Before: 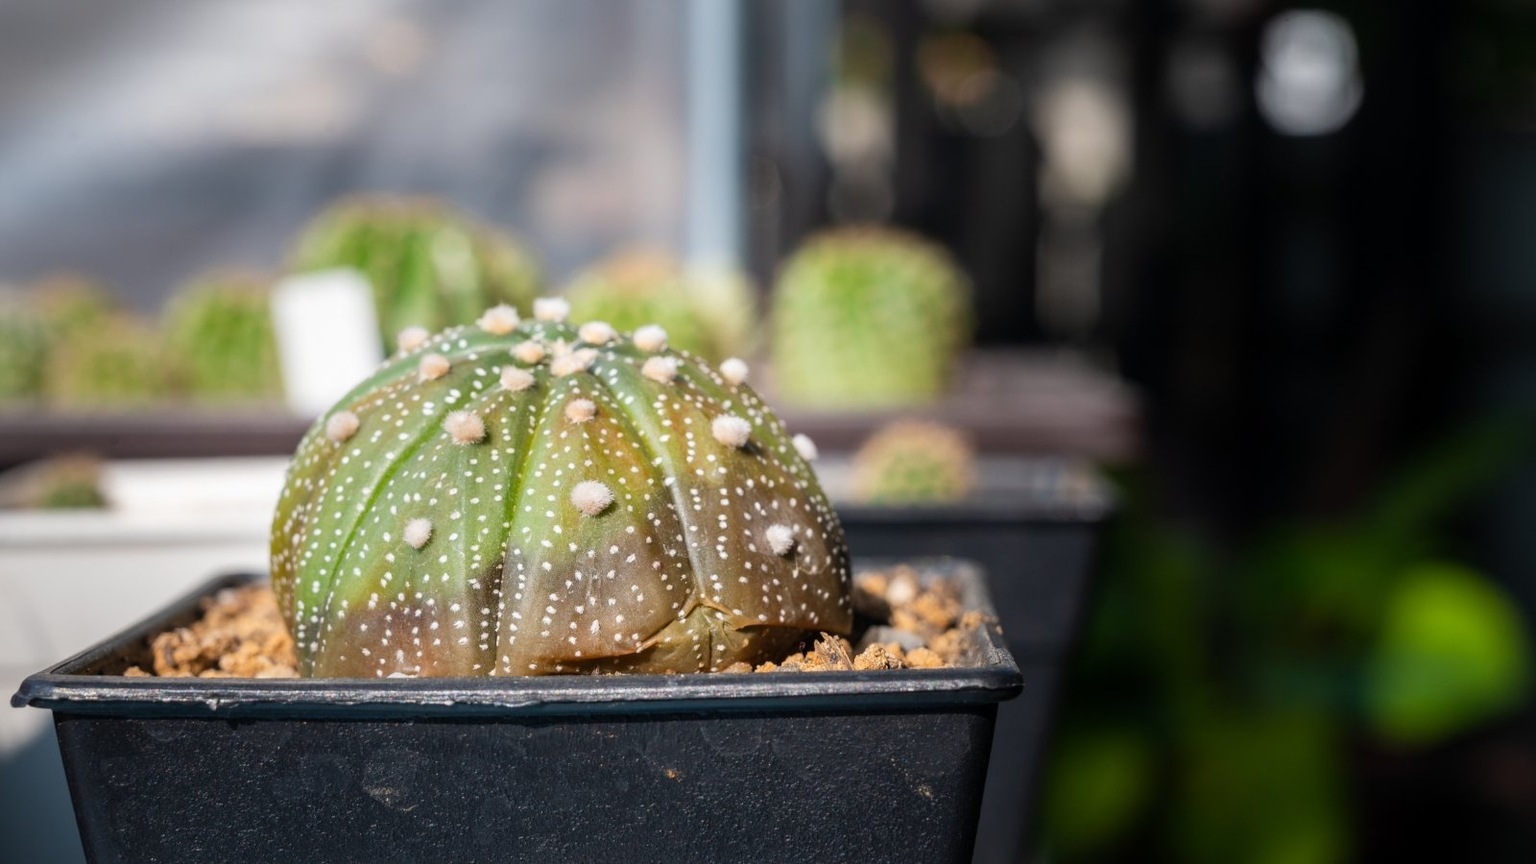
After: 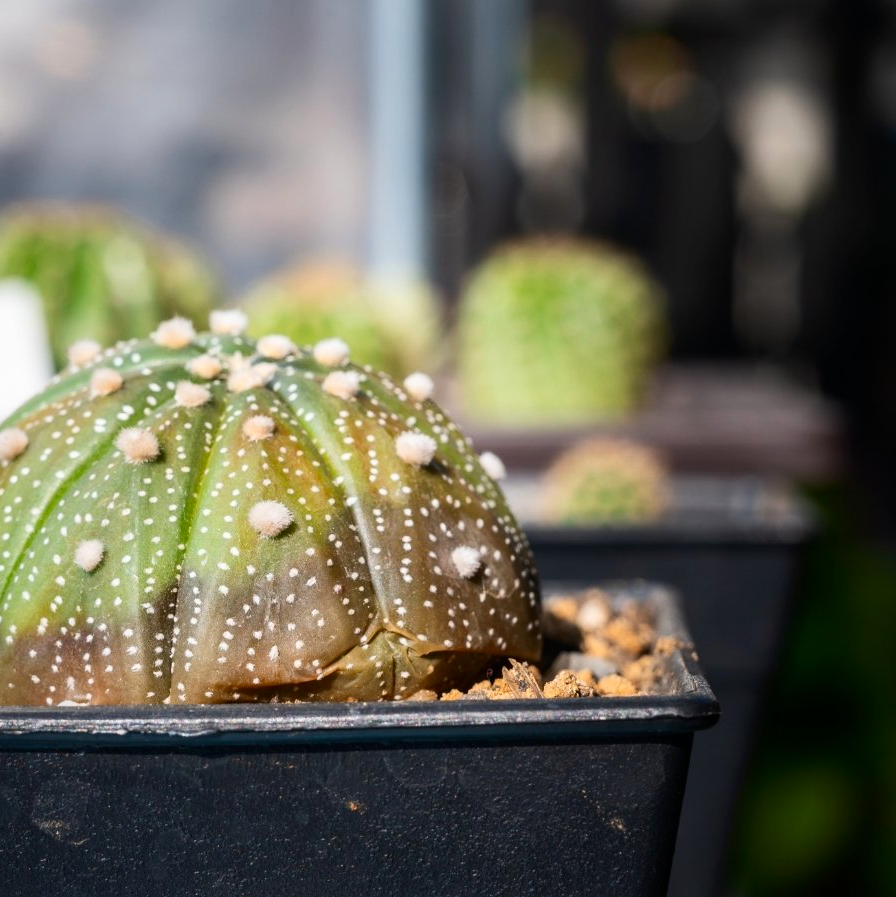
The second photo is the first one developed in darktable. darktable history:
crop: left 21.674%, right 22.086%
contrast brightness saturation: contrast 0.15, brightness -0.01, saturation 0.1
